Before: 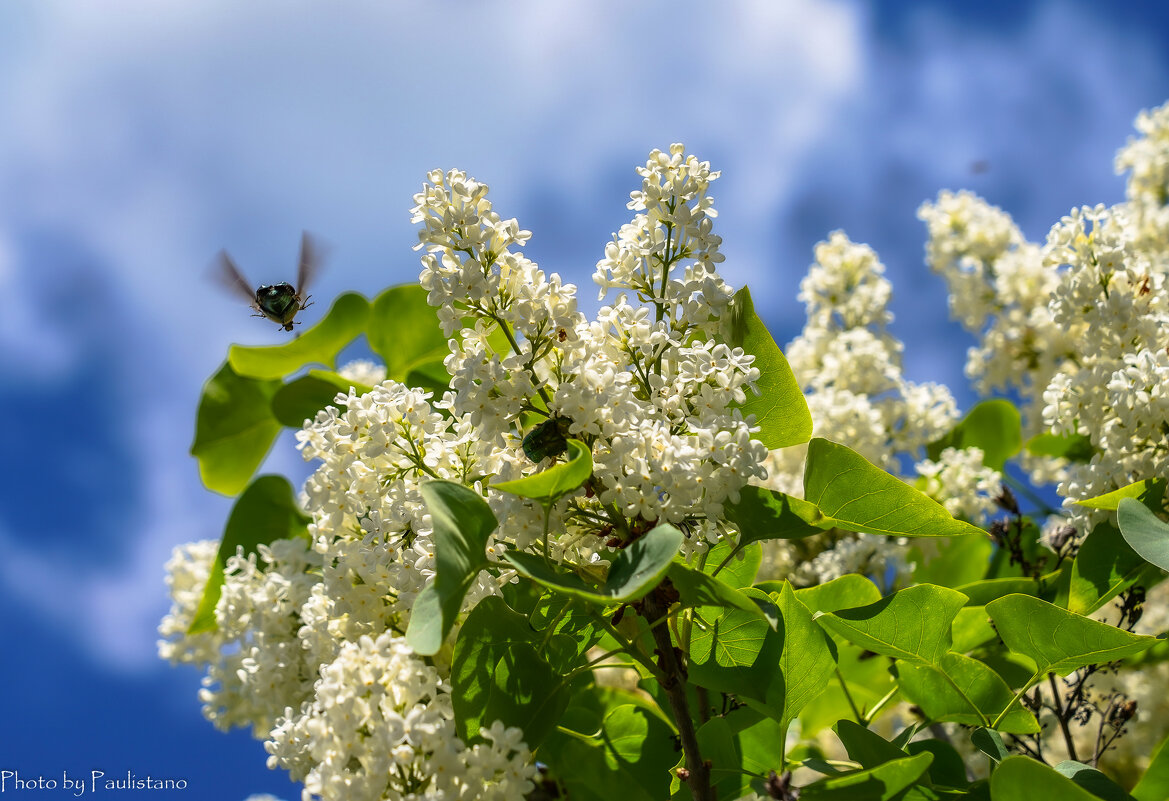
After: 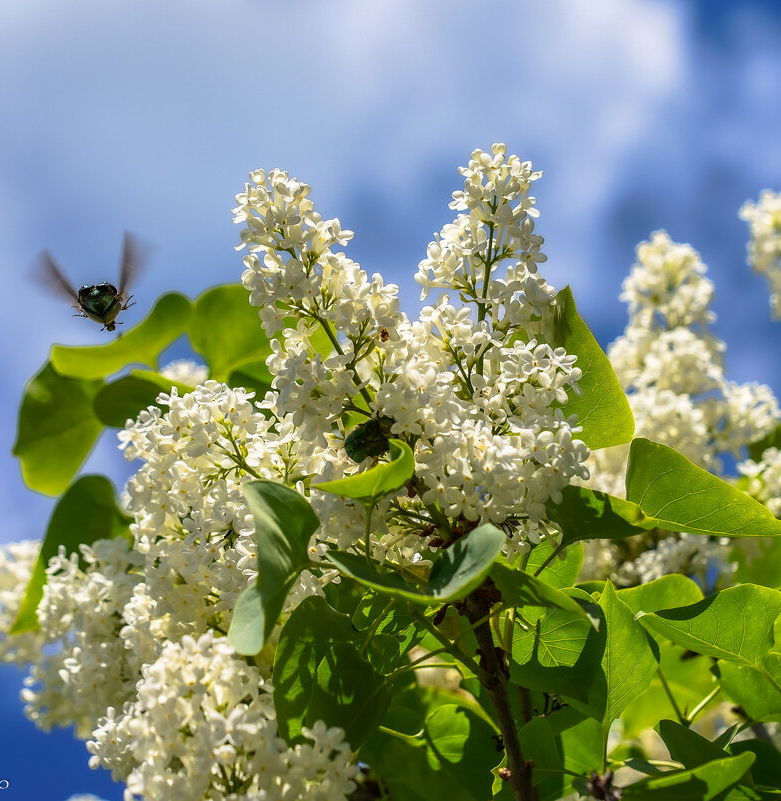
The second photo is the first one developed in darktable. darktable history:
crop and rotate: left 15.26%, right 17.88%
